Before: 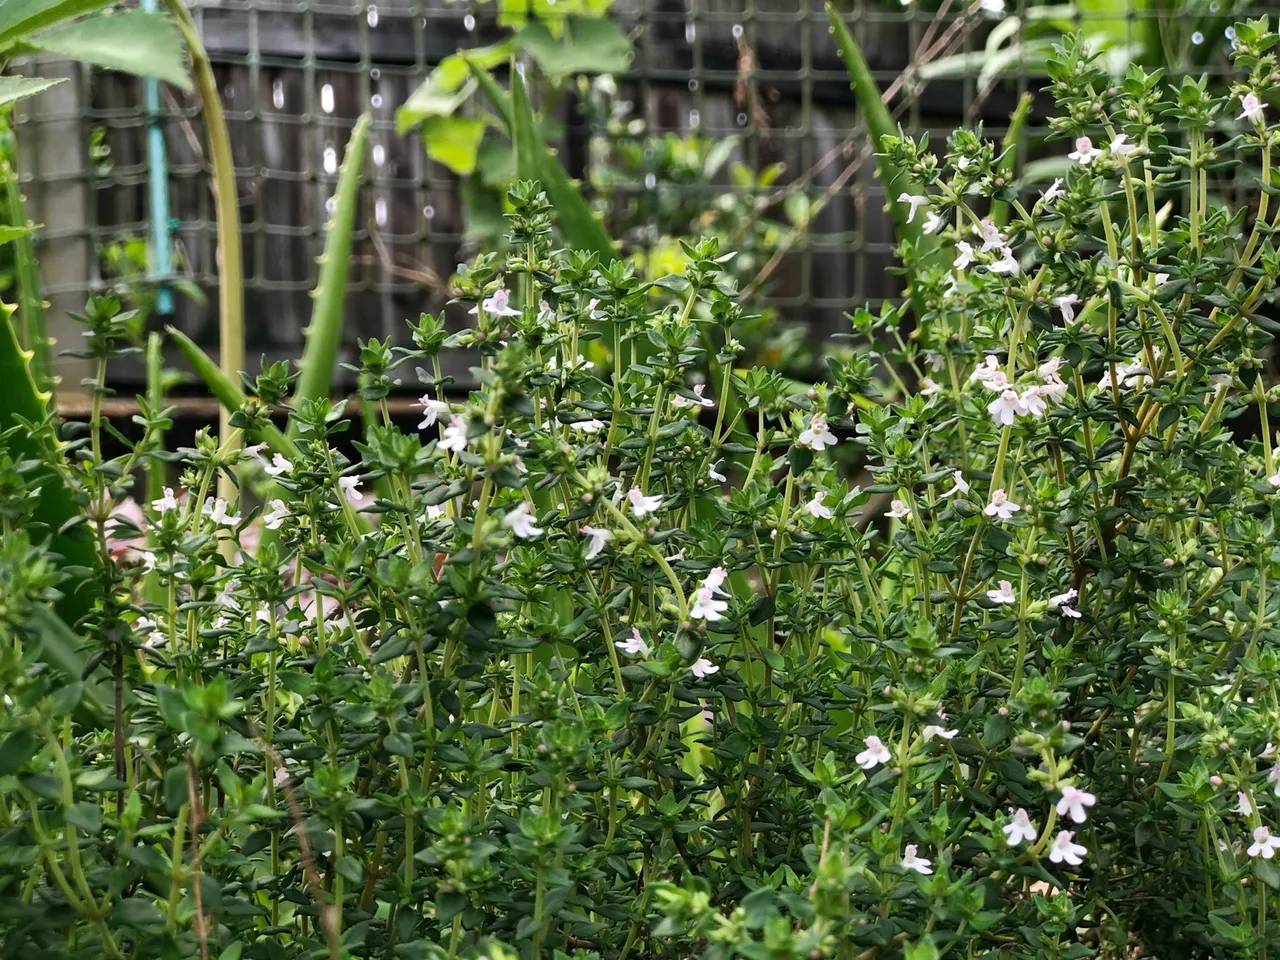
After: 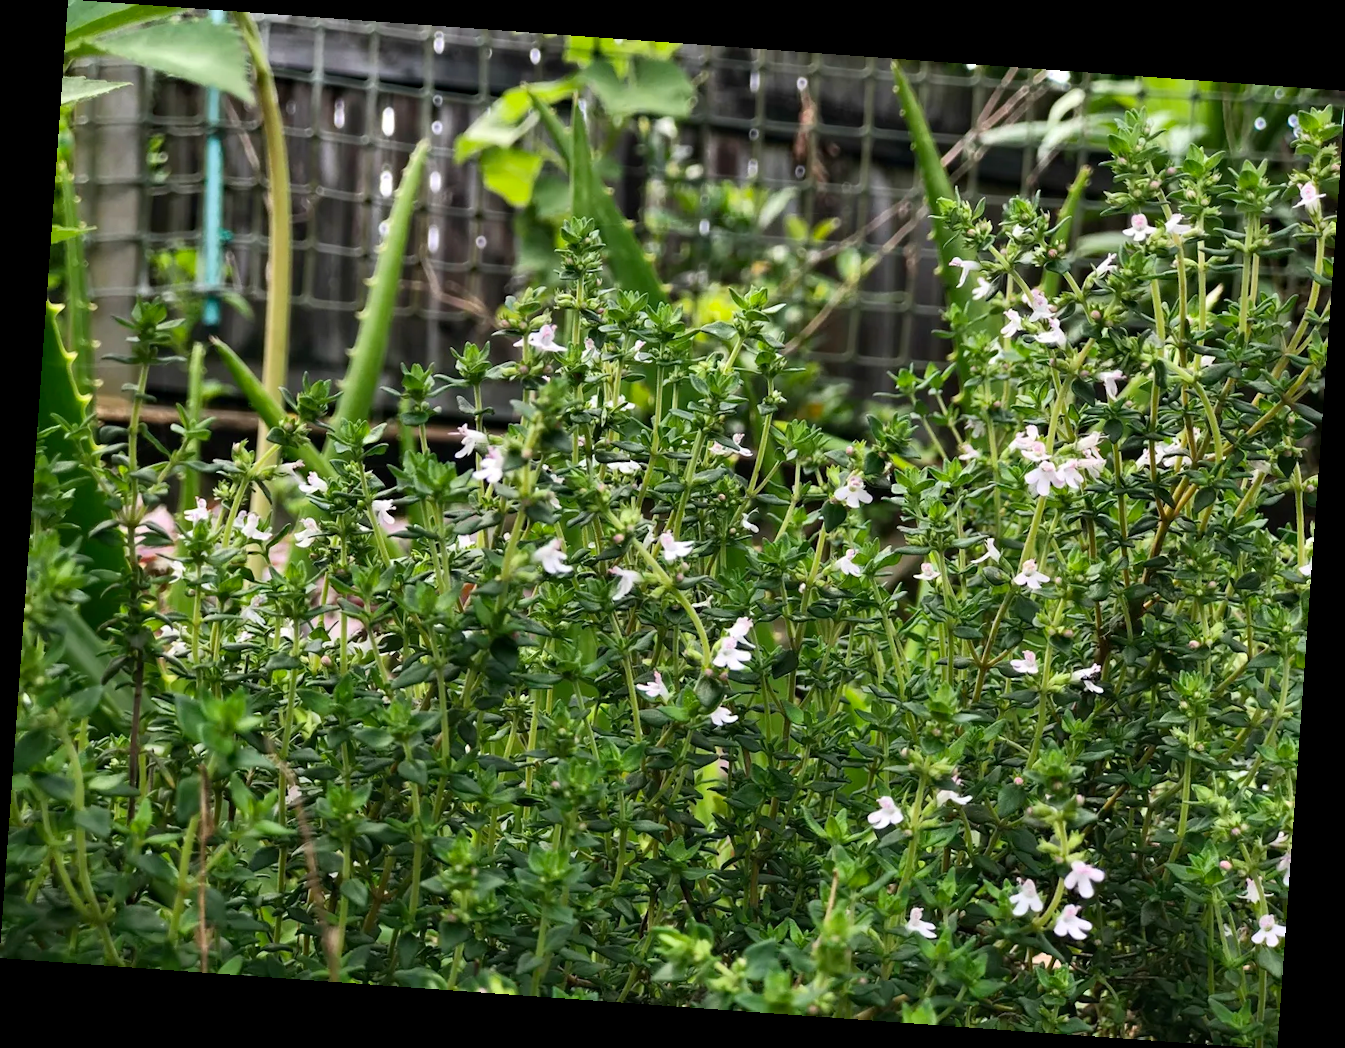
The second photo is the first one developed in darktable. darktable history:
haze removal: strength 0.1, compatibility mode true, adaptive false
rotate and perspective: rotation 4.1°, automatic cropping off
contrast brightness saturation: contrast 0.1, brightness 0.03, saturation 0.09
